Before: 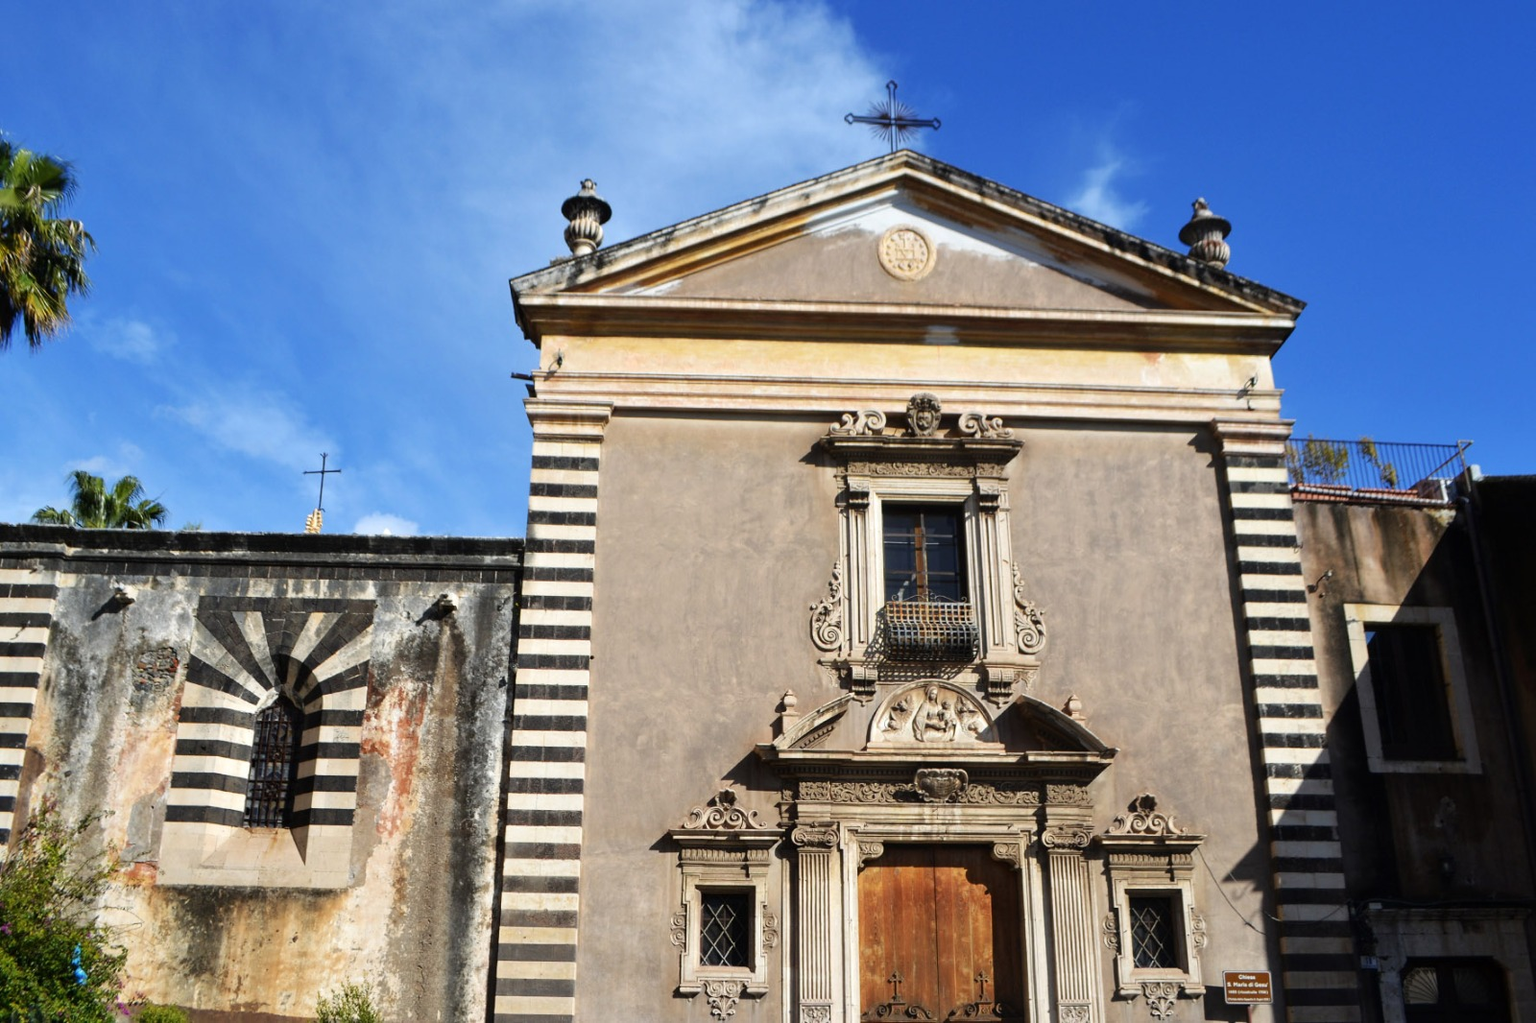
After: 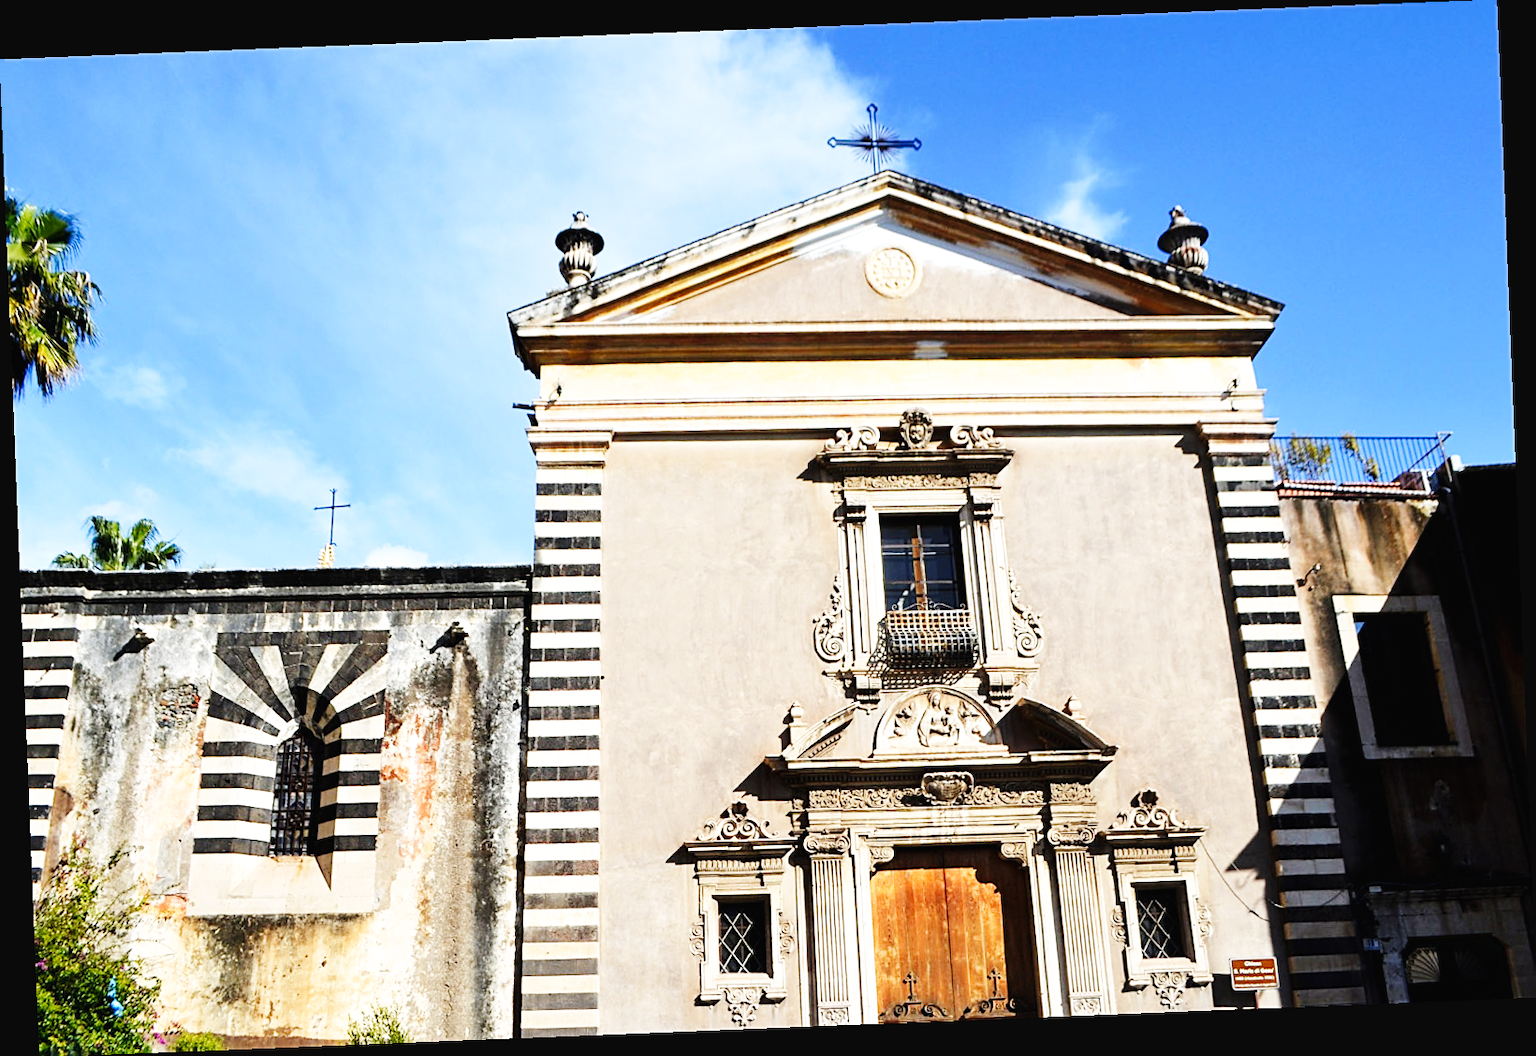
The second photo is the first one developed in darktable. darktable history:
rotate and perspective: rotation -2.29°, automatic cropping off
sharpen: on, module defaults
base curve: curves: ch0 [(0, 0.003) (0.001, 0.002) (0.006, 0.004) (0.02, 0.022) (0.048, 0.086) (0.094, 0.234) (0.162, 0.431) (0.258, 0.629) (0.385, 0.8) (0.548, 0.918) (0.751, 0.988) (1, 1)], preserve colors none
